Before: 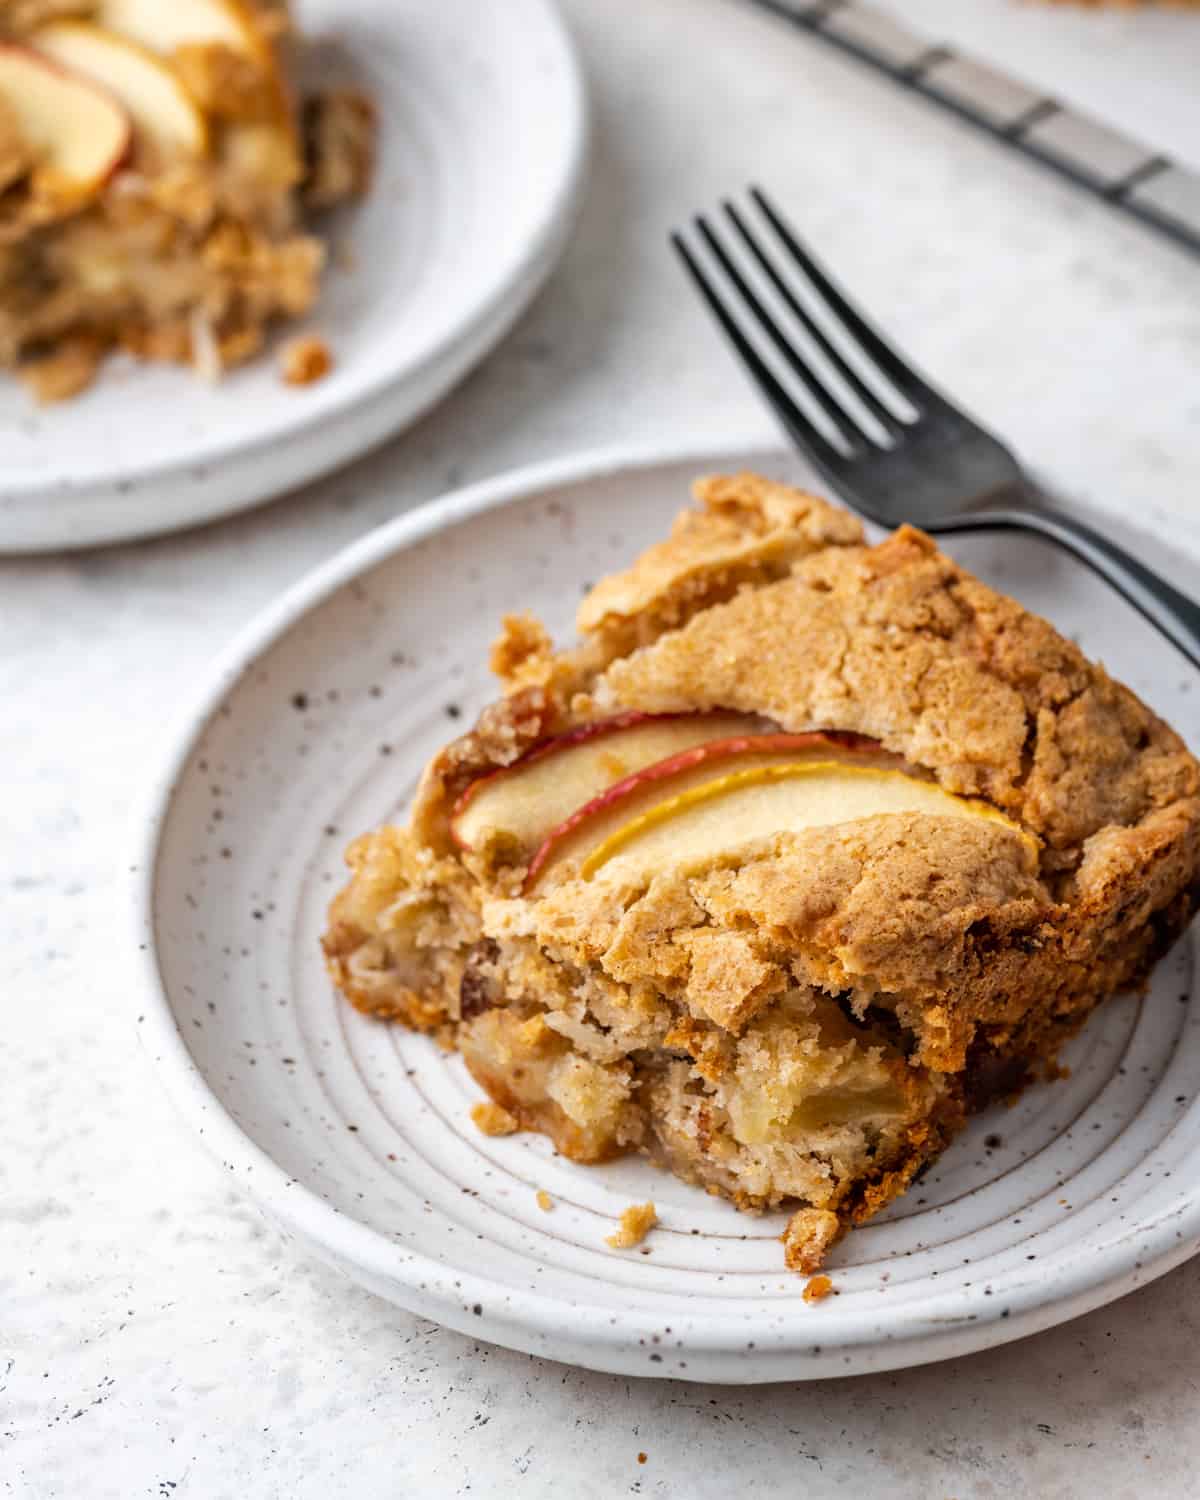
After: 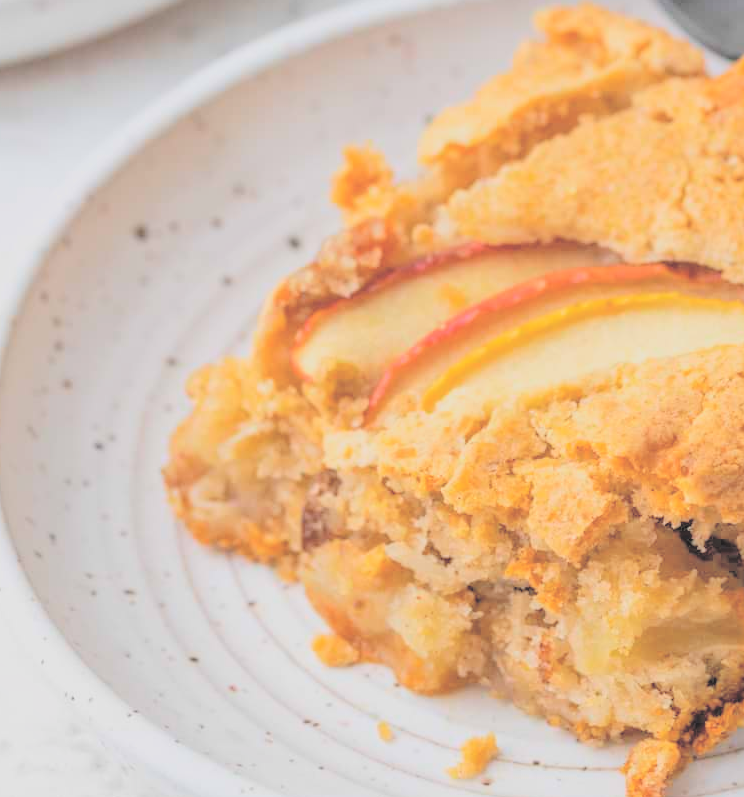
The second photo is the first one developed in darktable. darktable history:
contrast brightness saturation: brightness 1
shadows and highlights: radius 121.13, shadows 21.4, white point adjustment -9.72, highlights -14.39, soften with gaussian
crop: left 13.312%, top 31.28%, right 24.627%, bottom 15.582%
